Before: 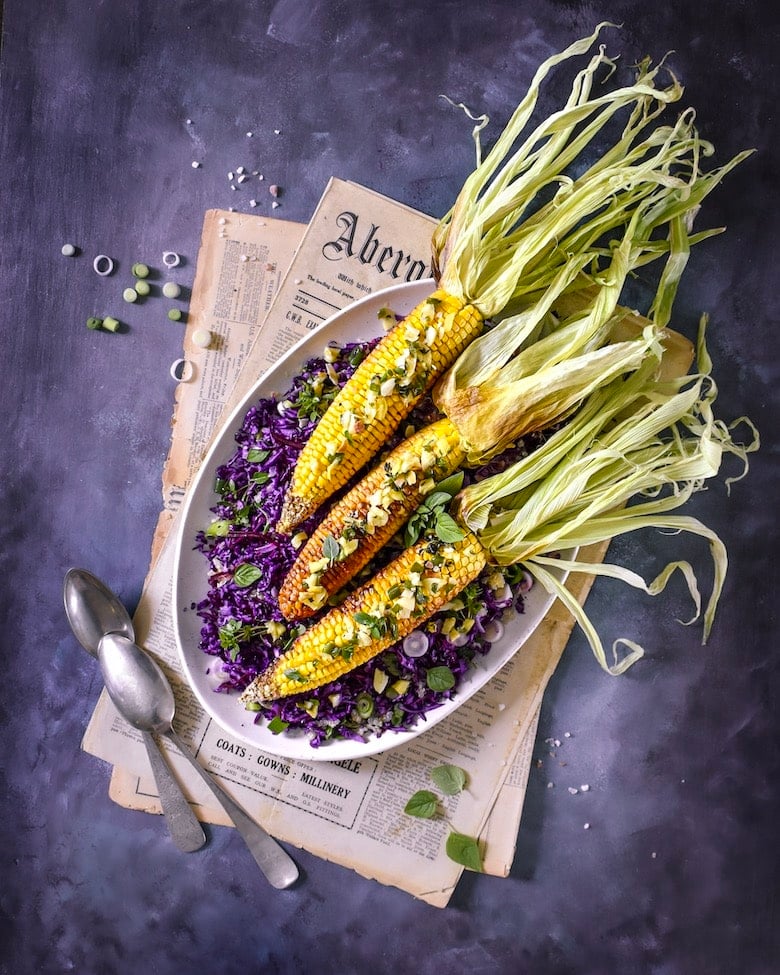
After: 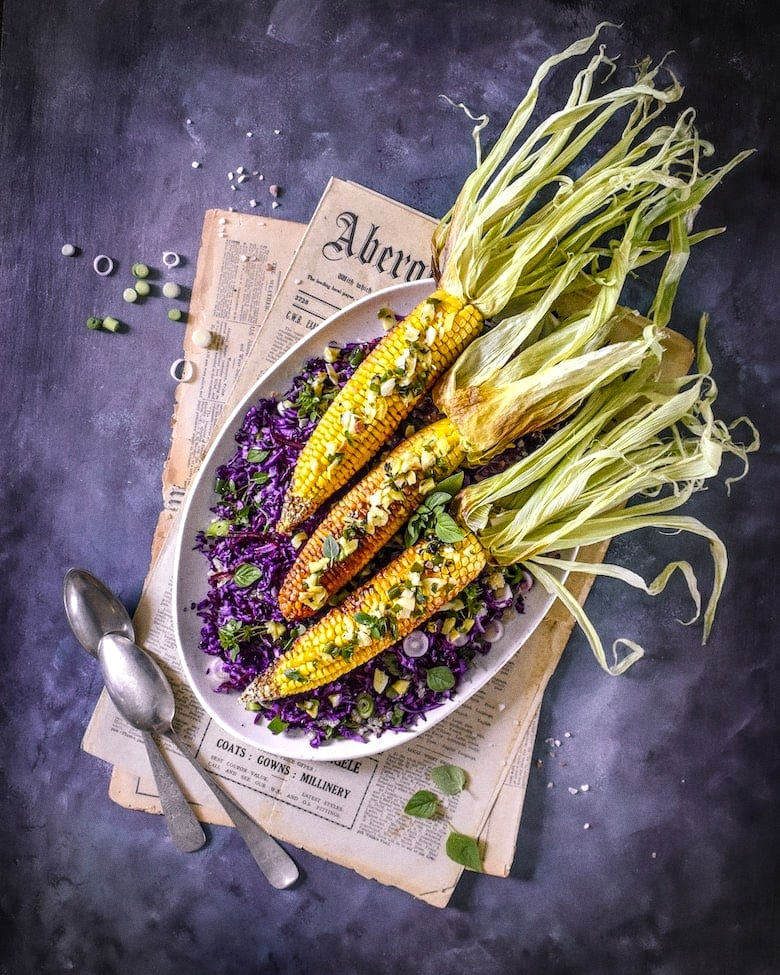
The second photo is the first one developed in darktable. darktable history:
grain: on, module defaults
vignetting: fall-off start 88.03%, fall-off radius 24.9%
local contrast: on, module defaults
